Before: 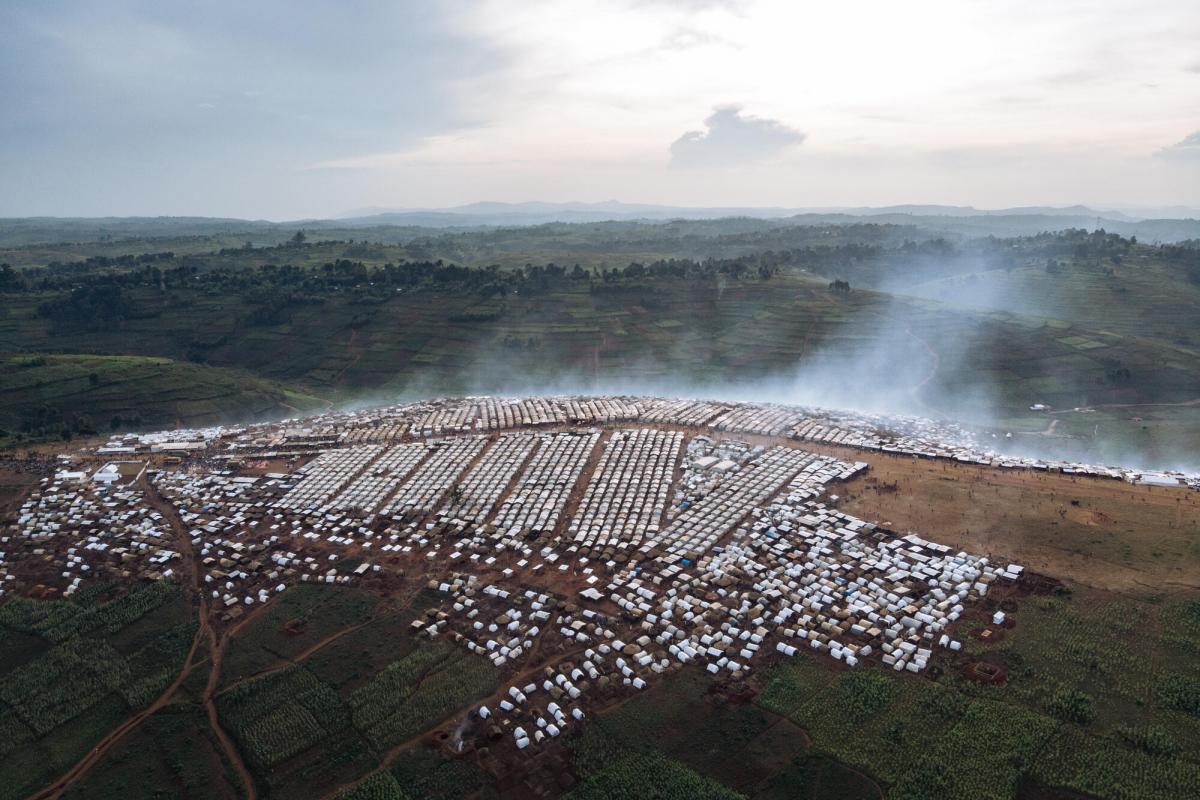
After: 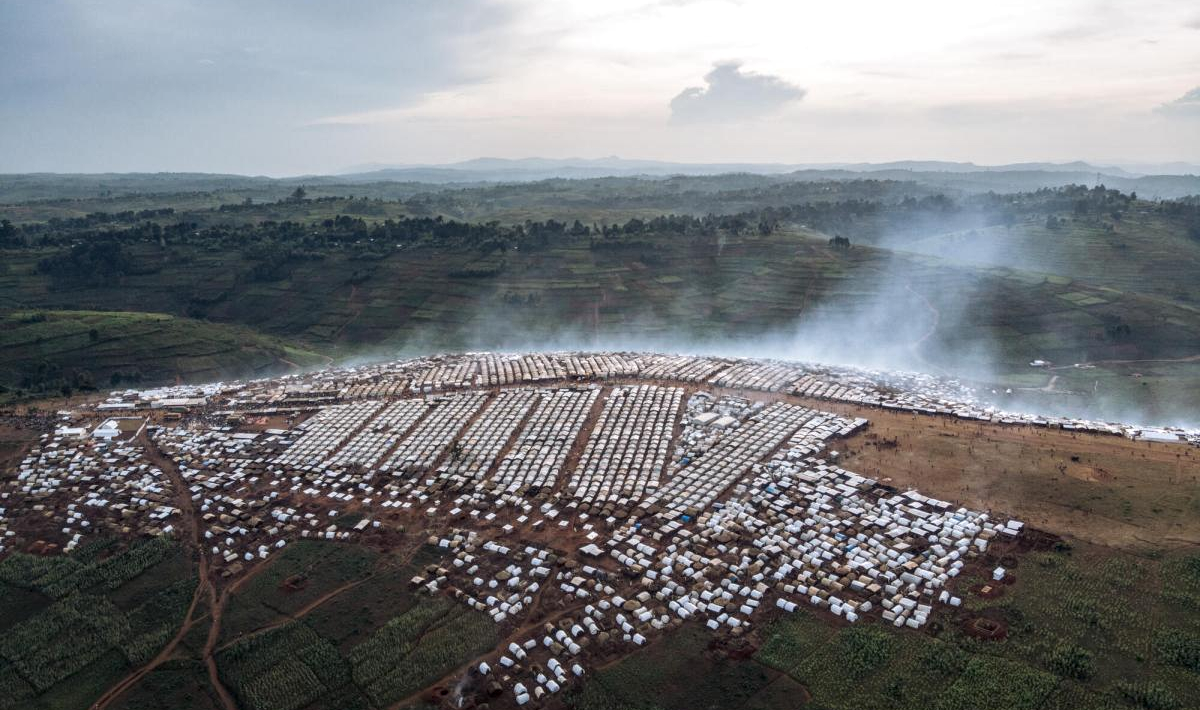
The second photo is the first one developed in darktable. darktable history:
crop and rotate: top 5.609%, bottom 5.609%
local contrast: on, module defaults
